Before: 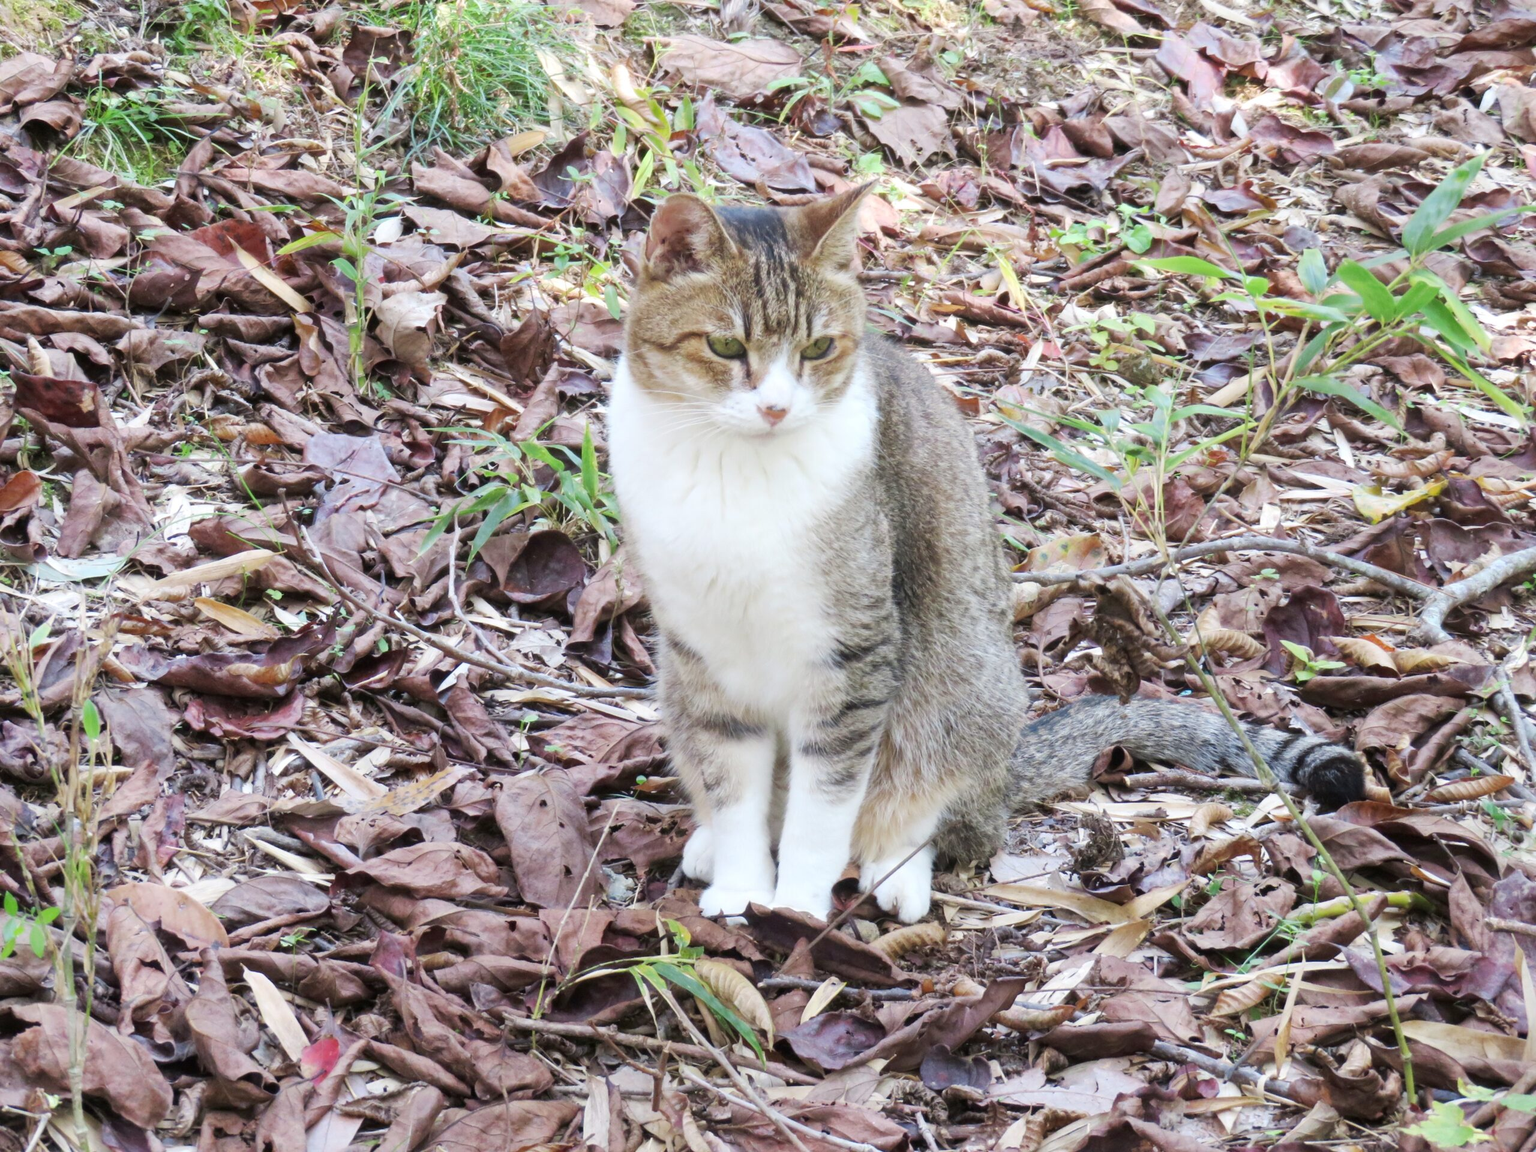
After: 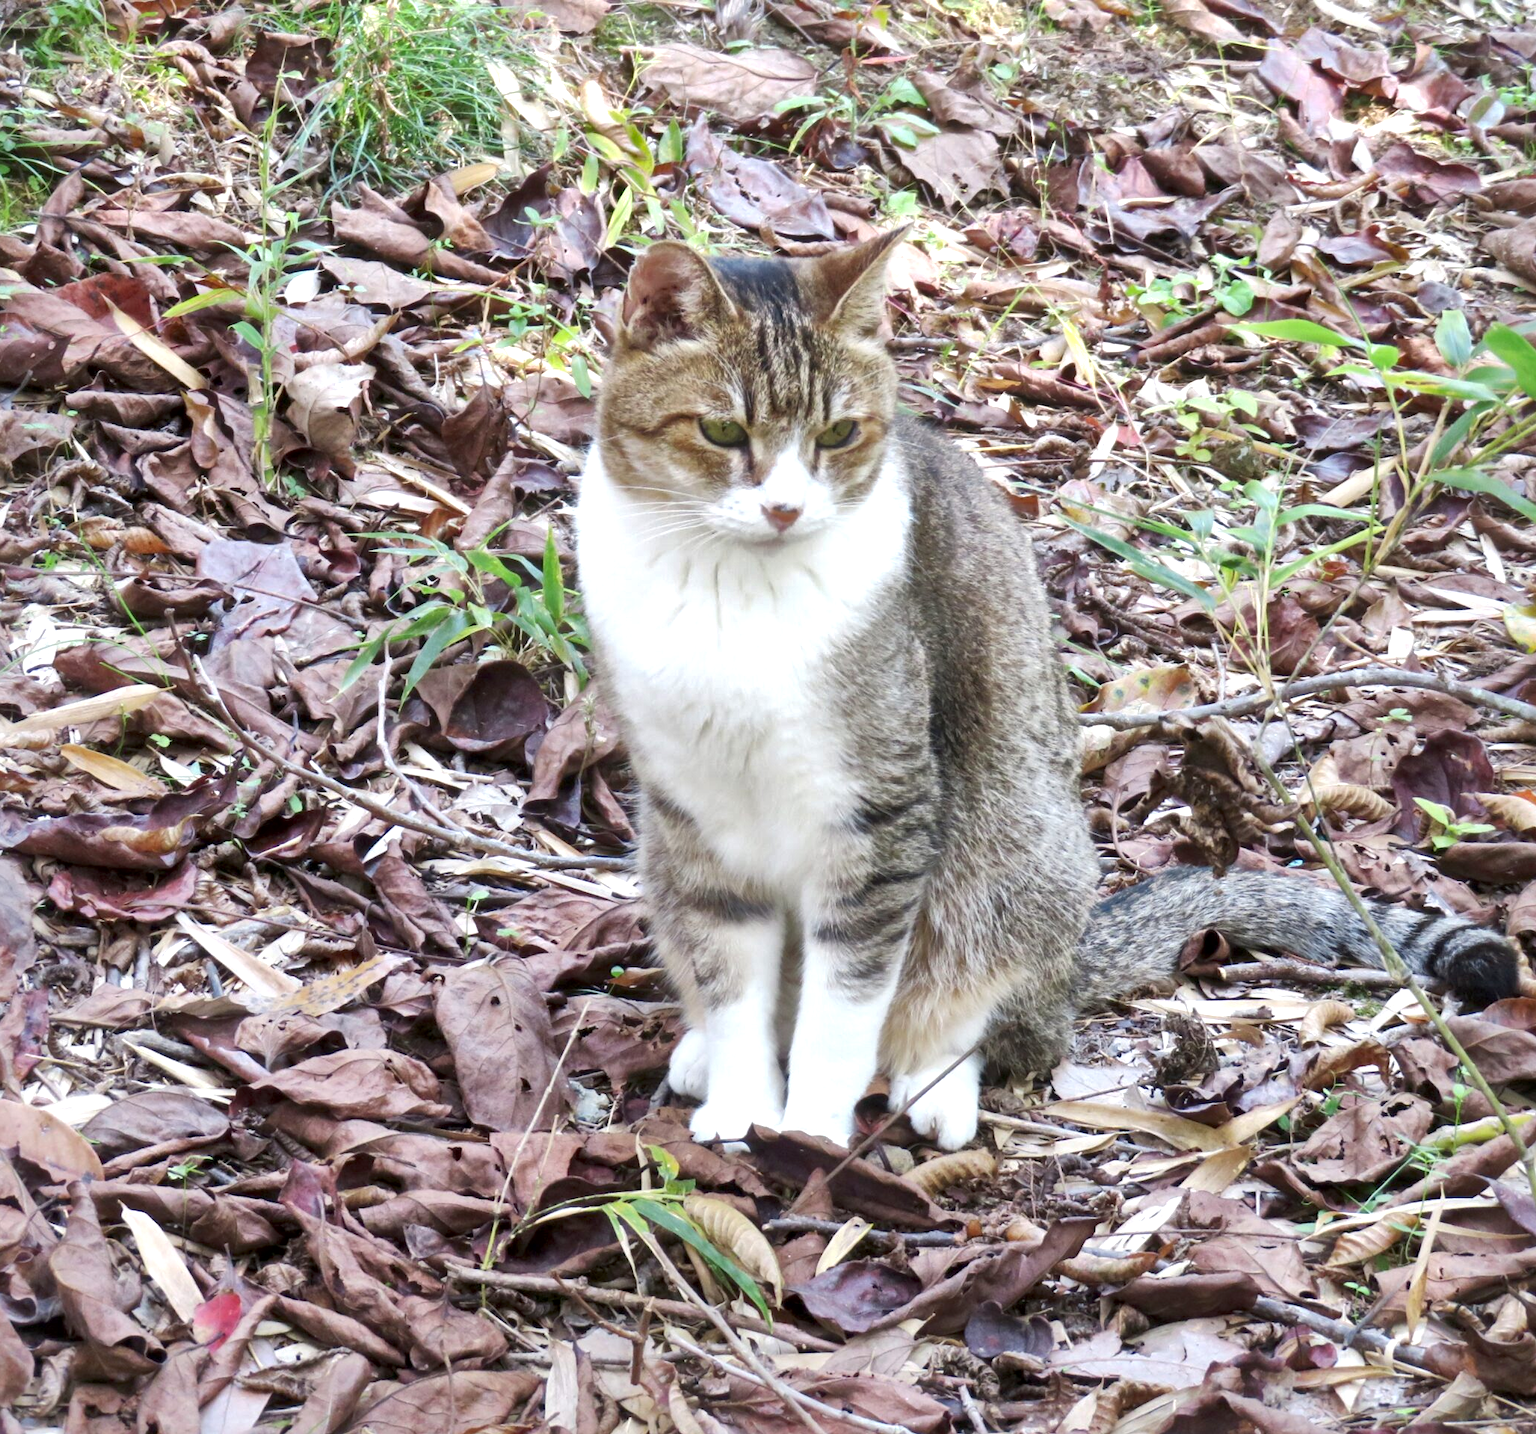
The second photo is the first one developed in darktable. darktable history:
local contrast: mode bilateral grid, contrast 100, coarseness 99, detail 165%, midtone range 0.2
shadows and highlights: on, module defaults
crop and rotate: left 9.506%, right 10.191%
exposure: exposure 0.135 EV, compensate highlight preservation false
